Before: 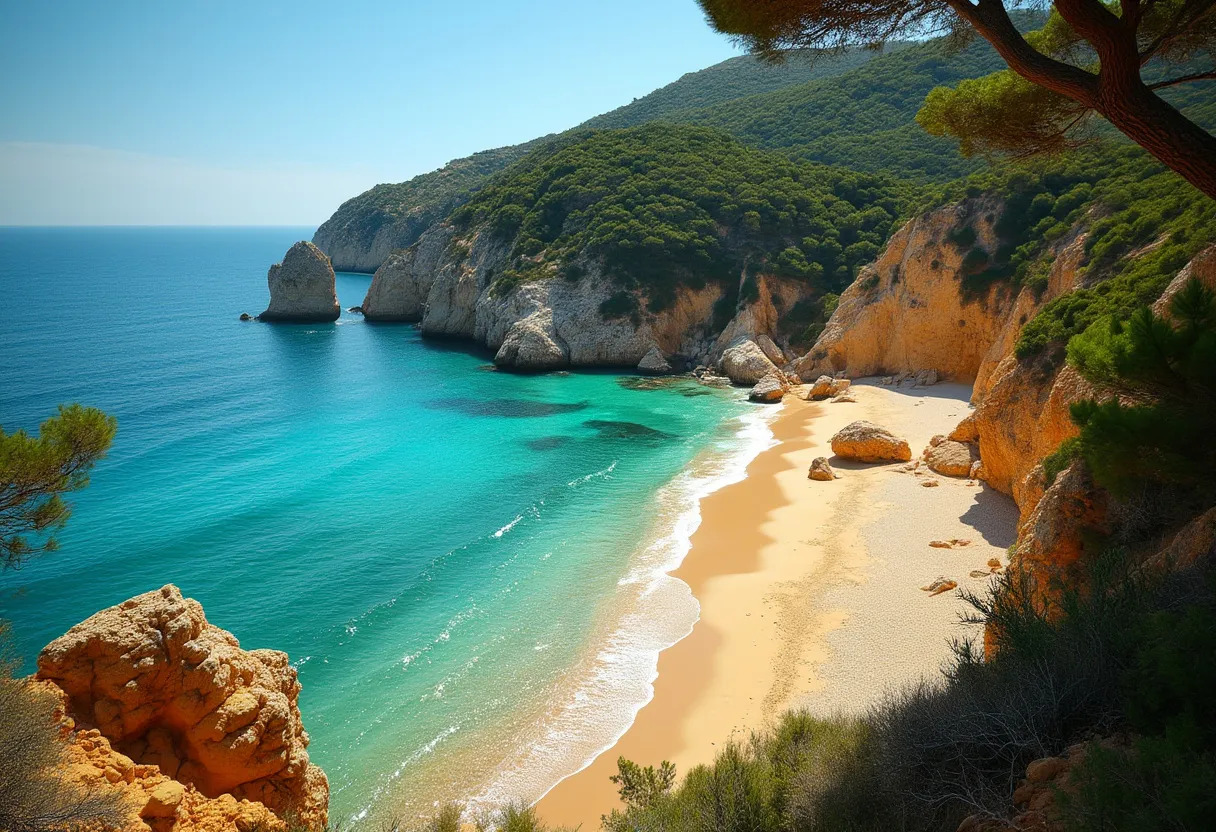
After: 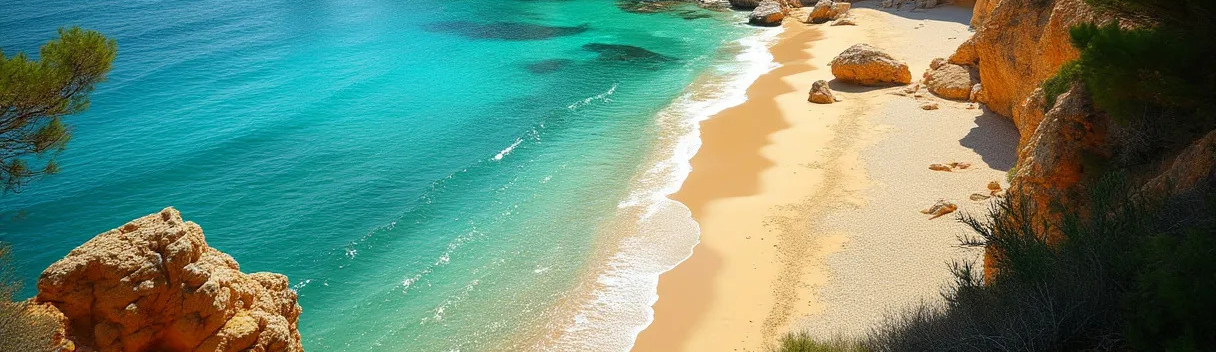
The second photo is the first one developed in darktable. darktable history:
crop: top 45.386%, bottom 12.223%
